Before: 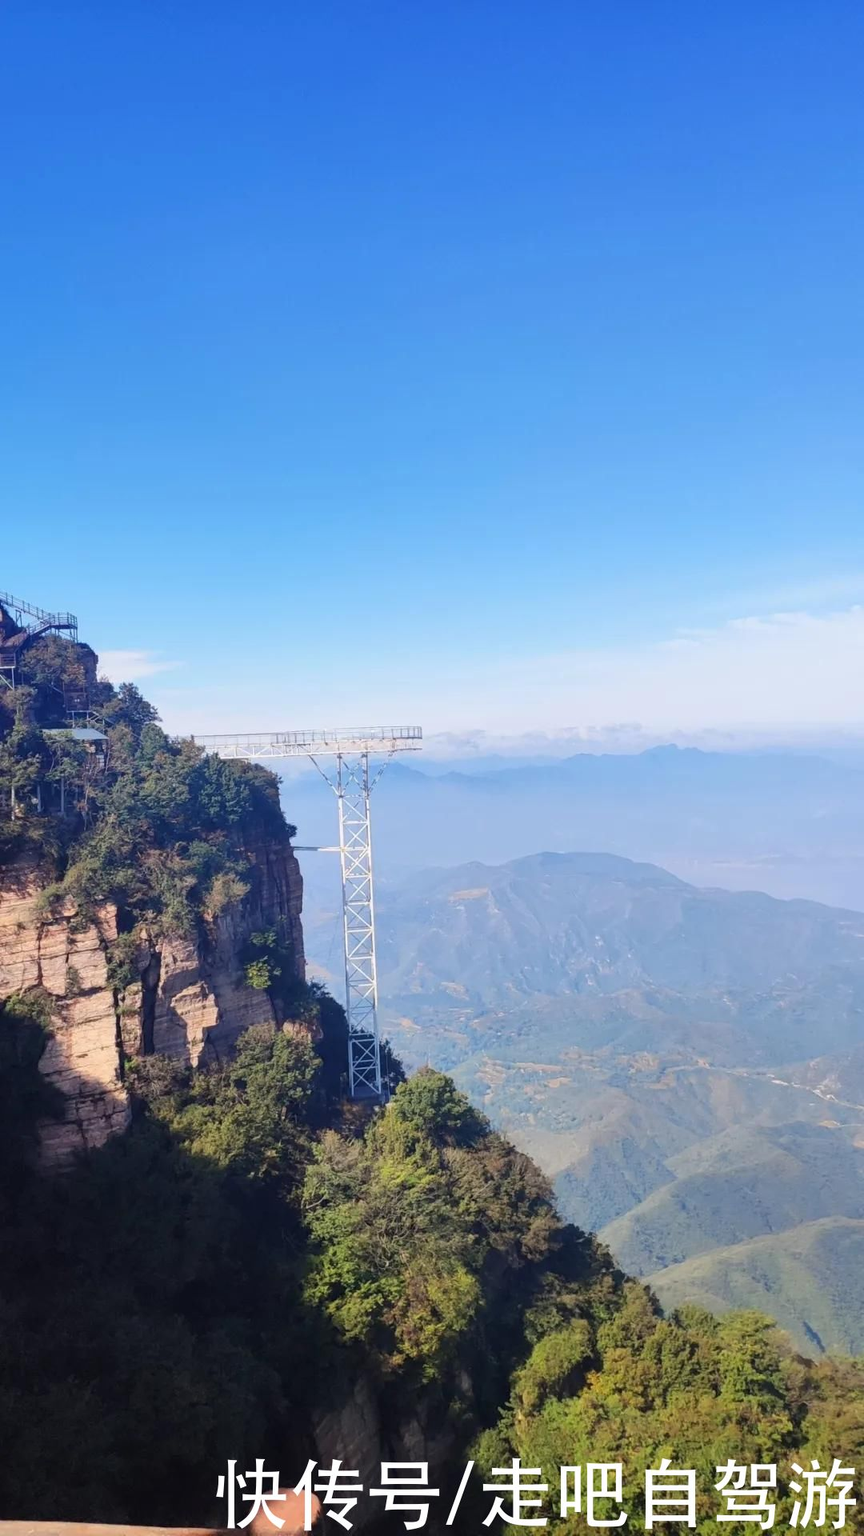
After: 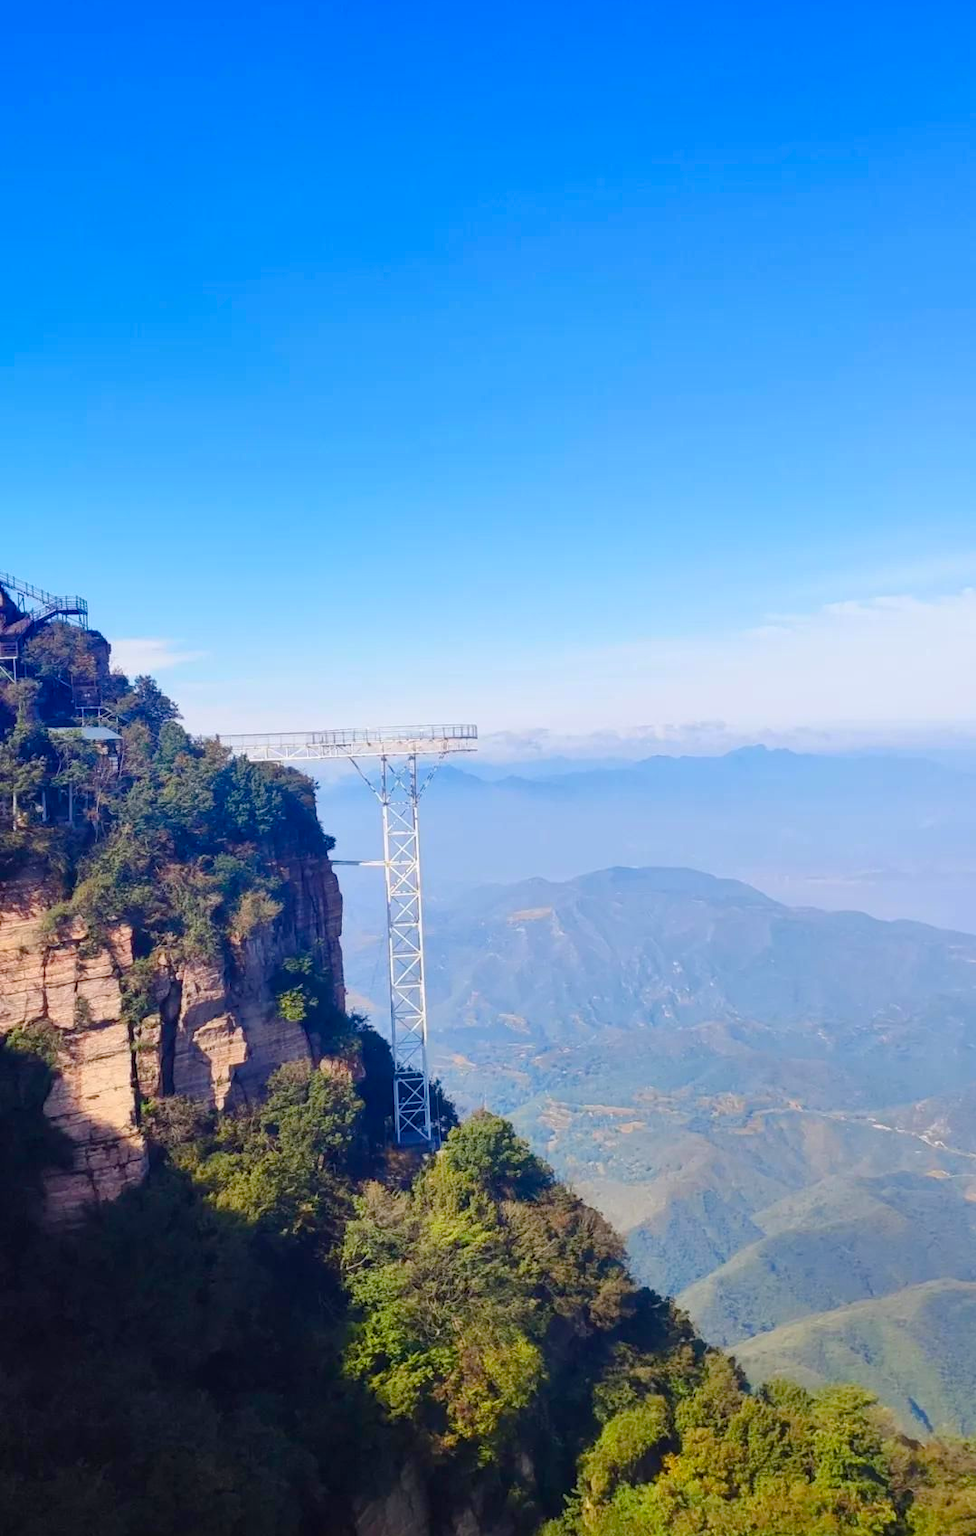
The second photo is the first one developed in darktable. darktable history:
crop and rotate: top 5.602%, bottom 5.923%
color balance rgb: perceptual saturation grading › global saturation 14.502%, perceptual saturation grading › highlights -25.314%, perceptual saturation grading › shadows 29.328%, global vibrance 33.055%
